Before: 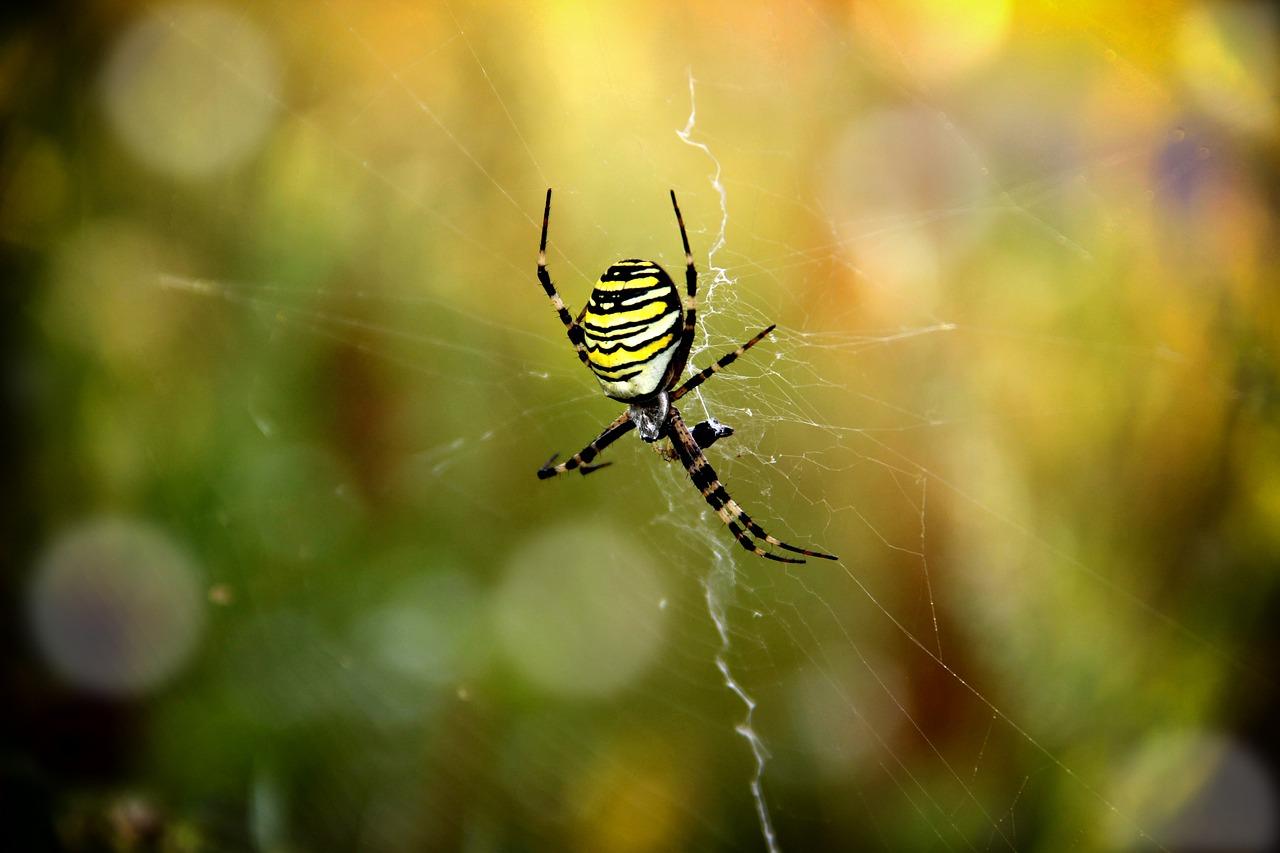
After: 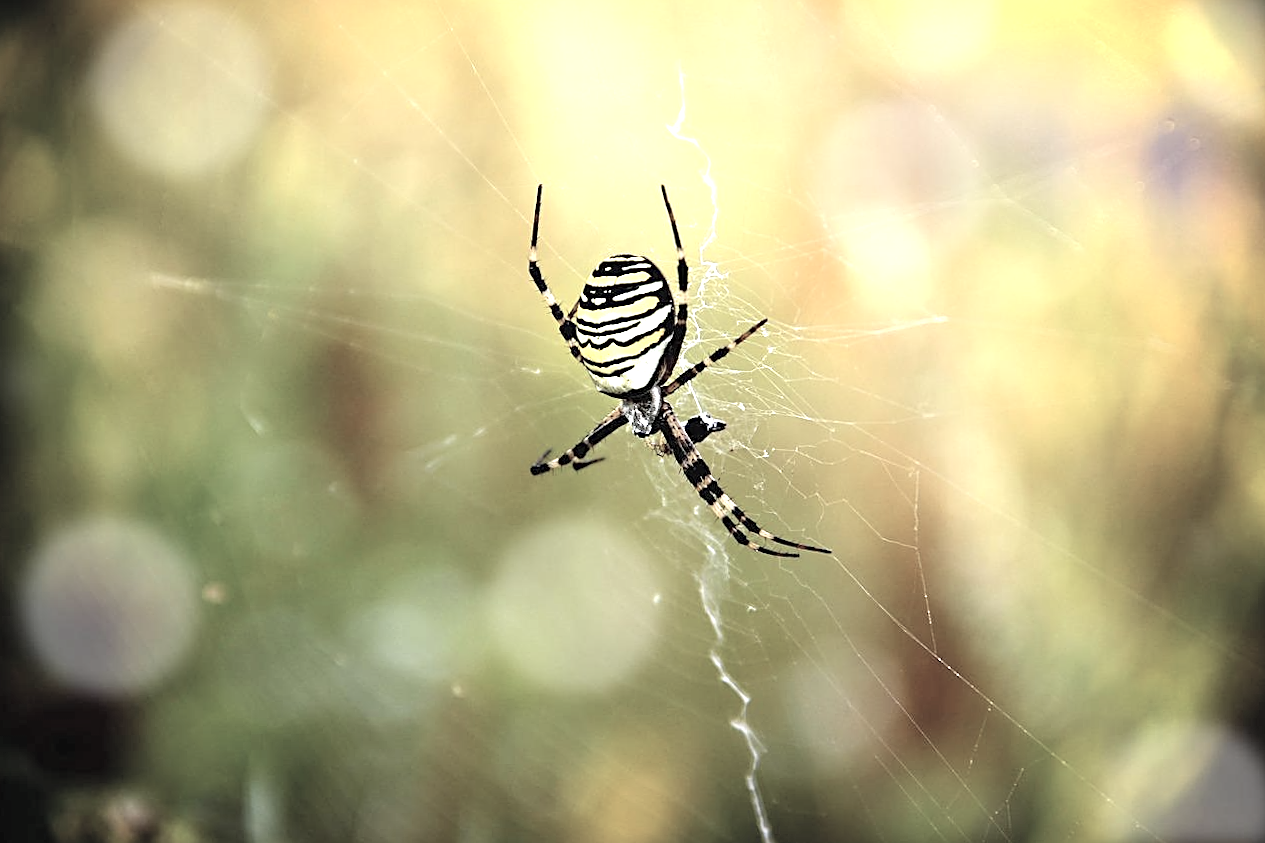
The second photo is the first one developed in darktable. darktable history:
tone equalizer: on, module defaults
contrast brightness saturation: brightness 0.18, saturation -0.5
exposure: black level correction -0.001, exposure 0.9 EV, compensate exposure bias true, compensate highlight preservation false
rotate and perspective: rotation -0.45°, automatic cropping original format, crop left 0.008, crop right 0.992, crop top 0.012, crop bottom 0.988
sharpen: on, module defaults
